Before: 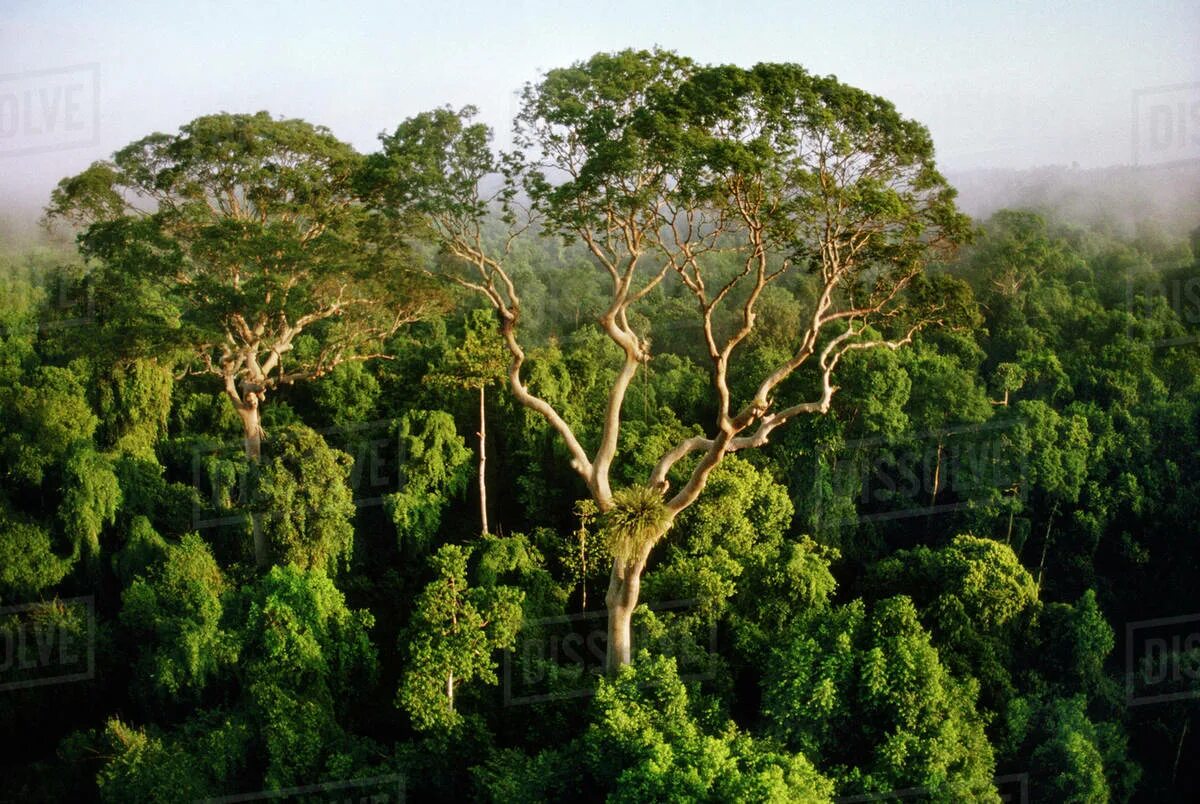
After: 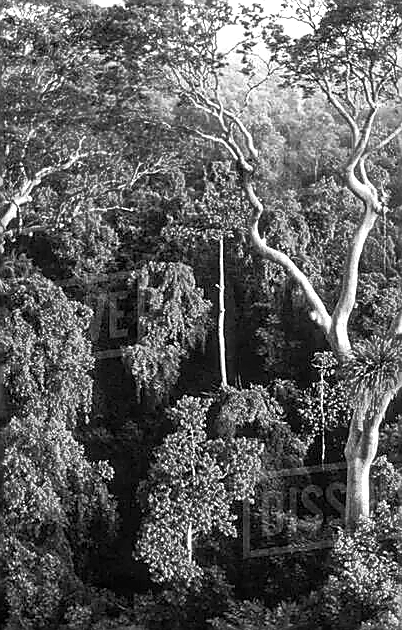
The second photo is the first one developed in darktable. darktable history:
crop and rotate: left 21.77%, top 18.528%, right 44.676%, bottom 2.997%
exposure: black level correction 0, exposure 1.1 EV, compensate exposure bias true, compensate highlight preservation false
shadows and highlights: shadows 0, highlights 40
color zones: curves: ch0 [(0.224, 0.526) (0.75, 0.5)]; ch1 [(0.055, 0.526) (0.224, 0.761) (0.377, 0.526) (0.75, 0.5)]
sharpen: radius 1.4, amount 1.25, threshold 0.7
monochrome: a -11.7, b 1.62, size 0.5, highlights 0.38
local contrast: on, module defaults
